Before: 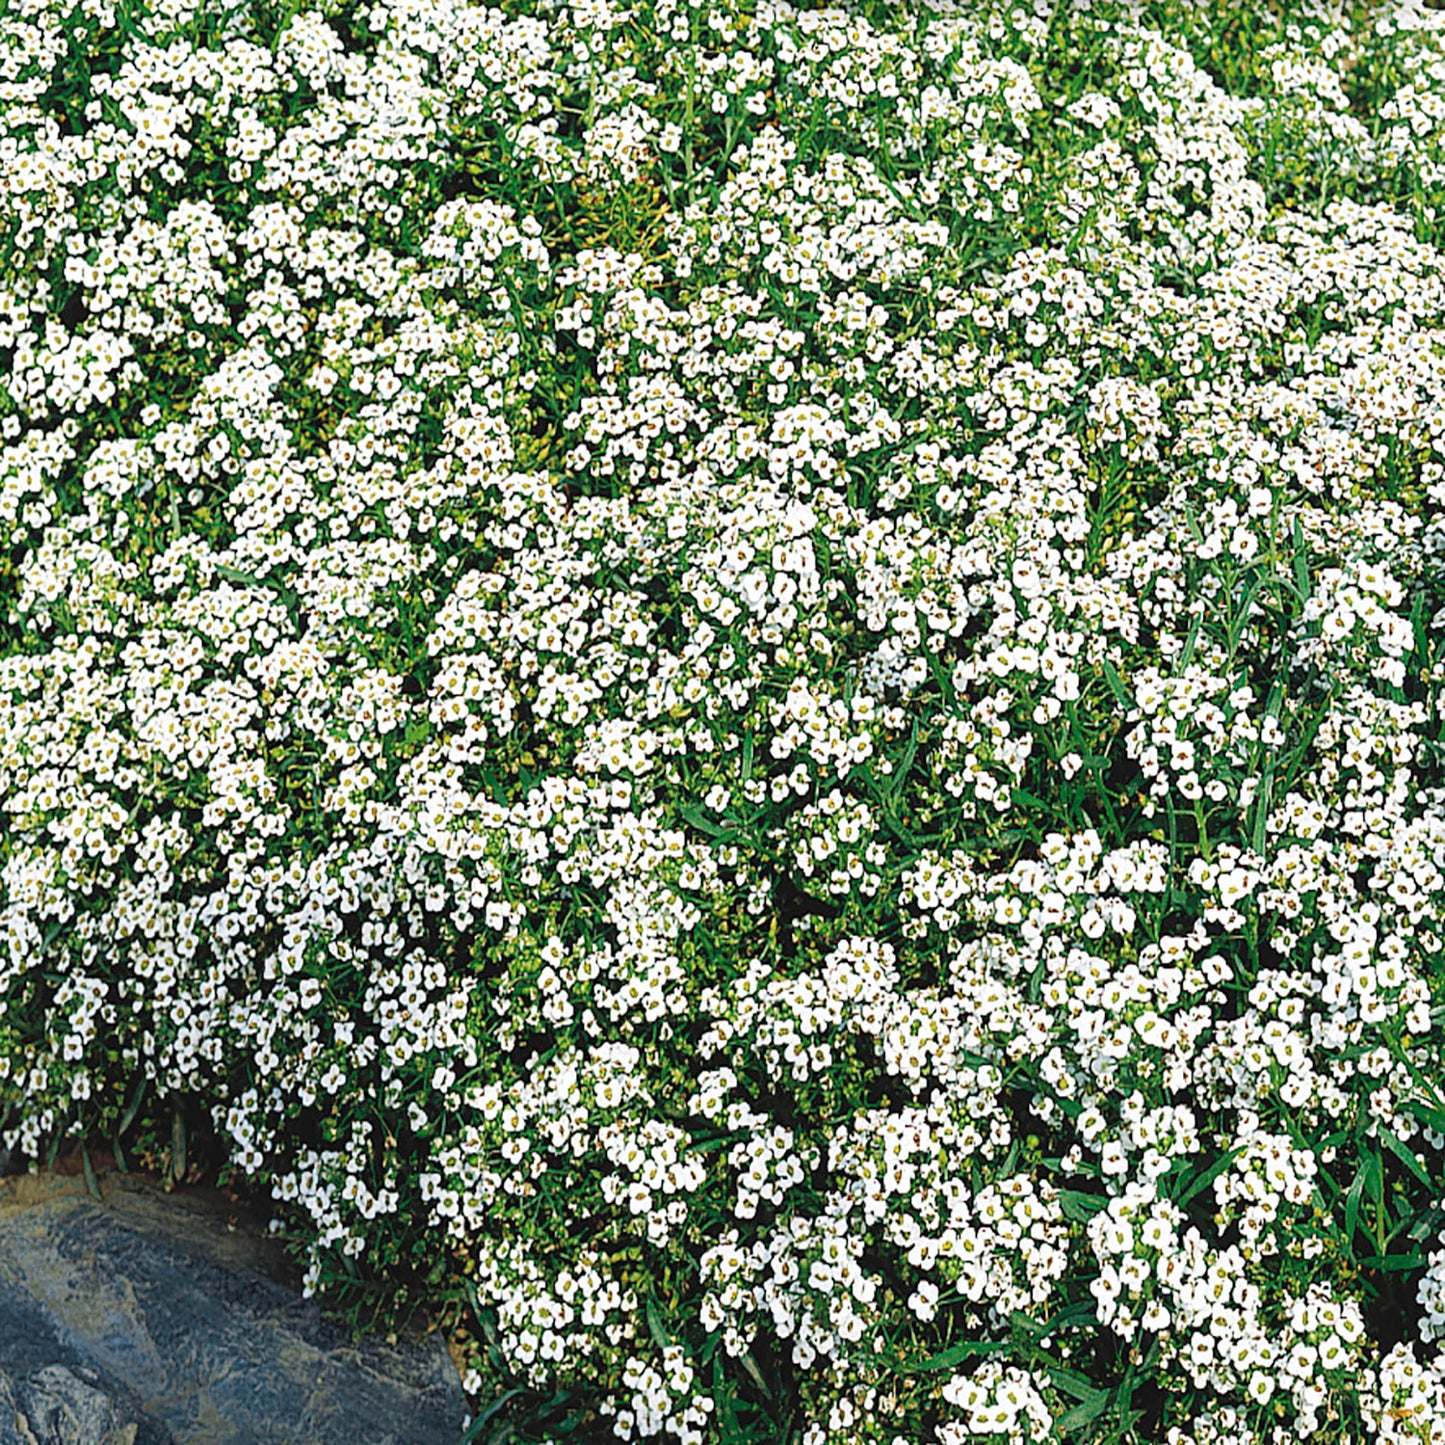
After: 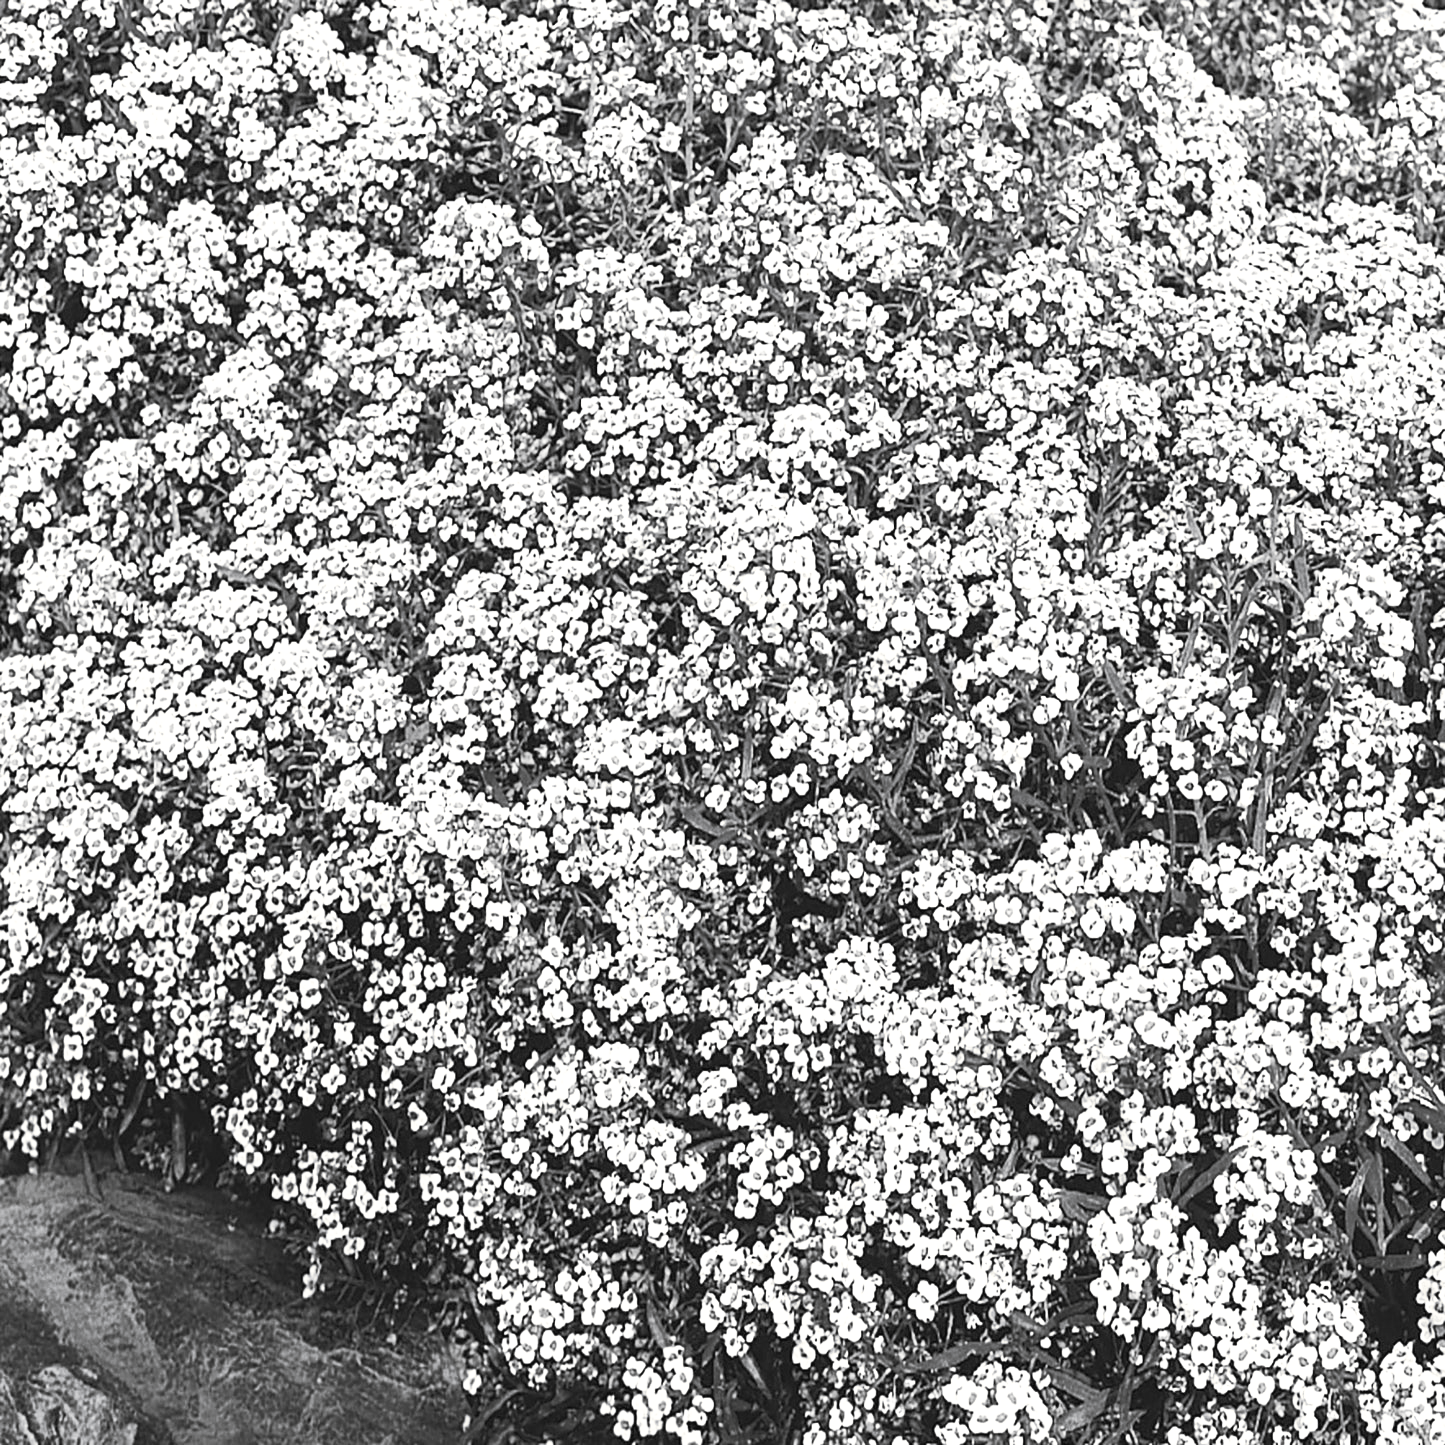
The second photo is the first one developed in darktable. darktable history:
tone curve: curves: ch0 [(0, 0) (0.003, 0.01) (0.011, 0.017) (0.025, 0.035) (0.044, 0.068) (0.069, 0.109) (0.1, 0.144) (0.136, 0.185) (0.177, 0.231) (0.224, 0.279) (0.277, 0.346) (0.335, 0.42) (0.399, 0.5) (0.468, 0.603) (0.543, 0.712) (0.623, 0.808) (0.709, 0.883) (0.801, 0.957) (0.898, 0.993) (1, 1)], preserve colors none
color look up table: target L [78.07, 90.24, 100, 81.33, 75.15, 74.78, 71.84, 98.62, 53.98, 63.98, 54.24, 64.74, 51.42, 26.5, 7.906, 200, 90.24, 82.41, 79.88, 77.34, 65.87, 79.52, 80.24, 45.63, 51.62, 42.92, 13.87, 98.62, 85.98, 87.41, 90.24, 76.61, 72.21, 55.02, 50.96, 78.8, 71.84, 47.51, 32.32, 52.01, 36.57, 6.024, 1.097, 1.645, 57.48, 68.87, 64.36, 29.94, 15.48], target a [-0.002, -0.293, -0.097, 0 ×4, -1.007, 0.001, 0, 0.001, 0, 0.001, 0, 0, 0, -0.293, -0.003, 0, -0.001, 0, -0.002, -0.001, 0, 0.001, 0.001, 0, -1.007, -0.102, -0.102, -0.293, -0.002, 0, 0.001, 0.001, -0.001, 0, 0.001, 0 ×9, 0.001, 0], target b [0.027, 3.684, 1.214, 0.004 ×4, 13.26, -0.003, 0.005, -0.002, 0.005, -0.005, -0.002, -0.001, 0, 3.684, 0.028, 0.004, 0.005, 0.005, 0.027, 0.005, -0.002, -0.005, -0.002, -0.001, 13.26, 1.257, 1.253, 3.684, 0.027, 0.004, -0.002, -0.002, 0.005, 0.004, -0.002, -0.002, -0.005, 0.002, -0.001, 0, 0, 0.005, 0.005, 0.005, -0.004, -0.001], num patches 49
